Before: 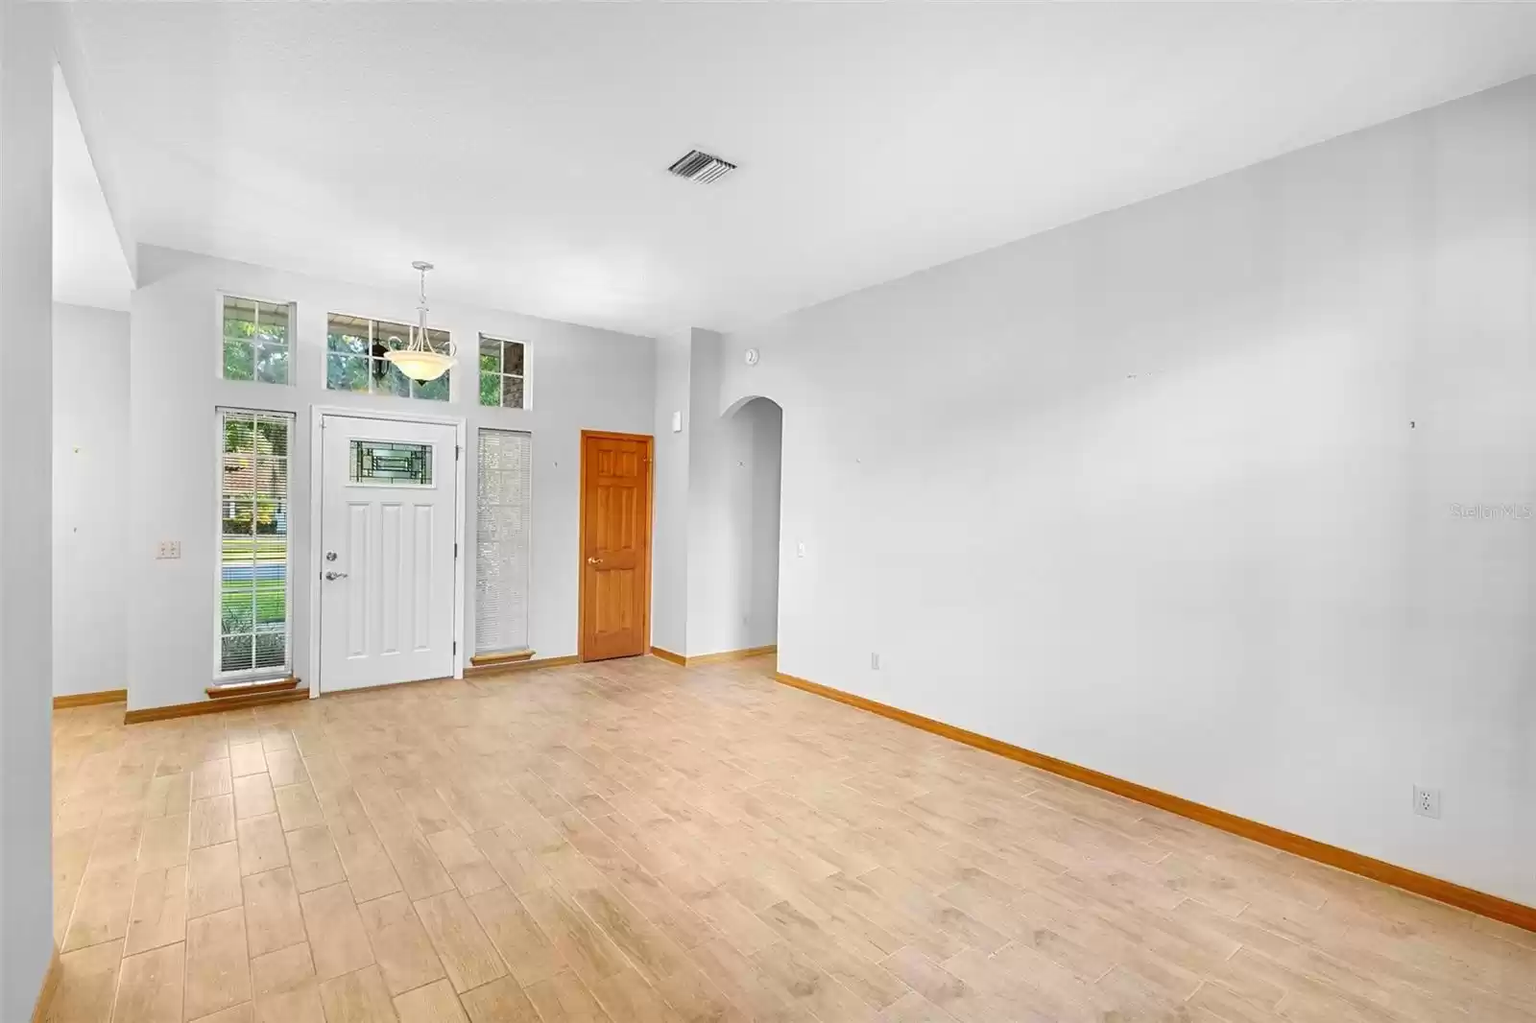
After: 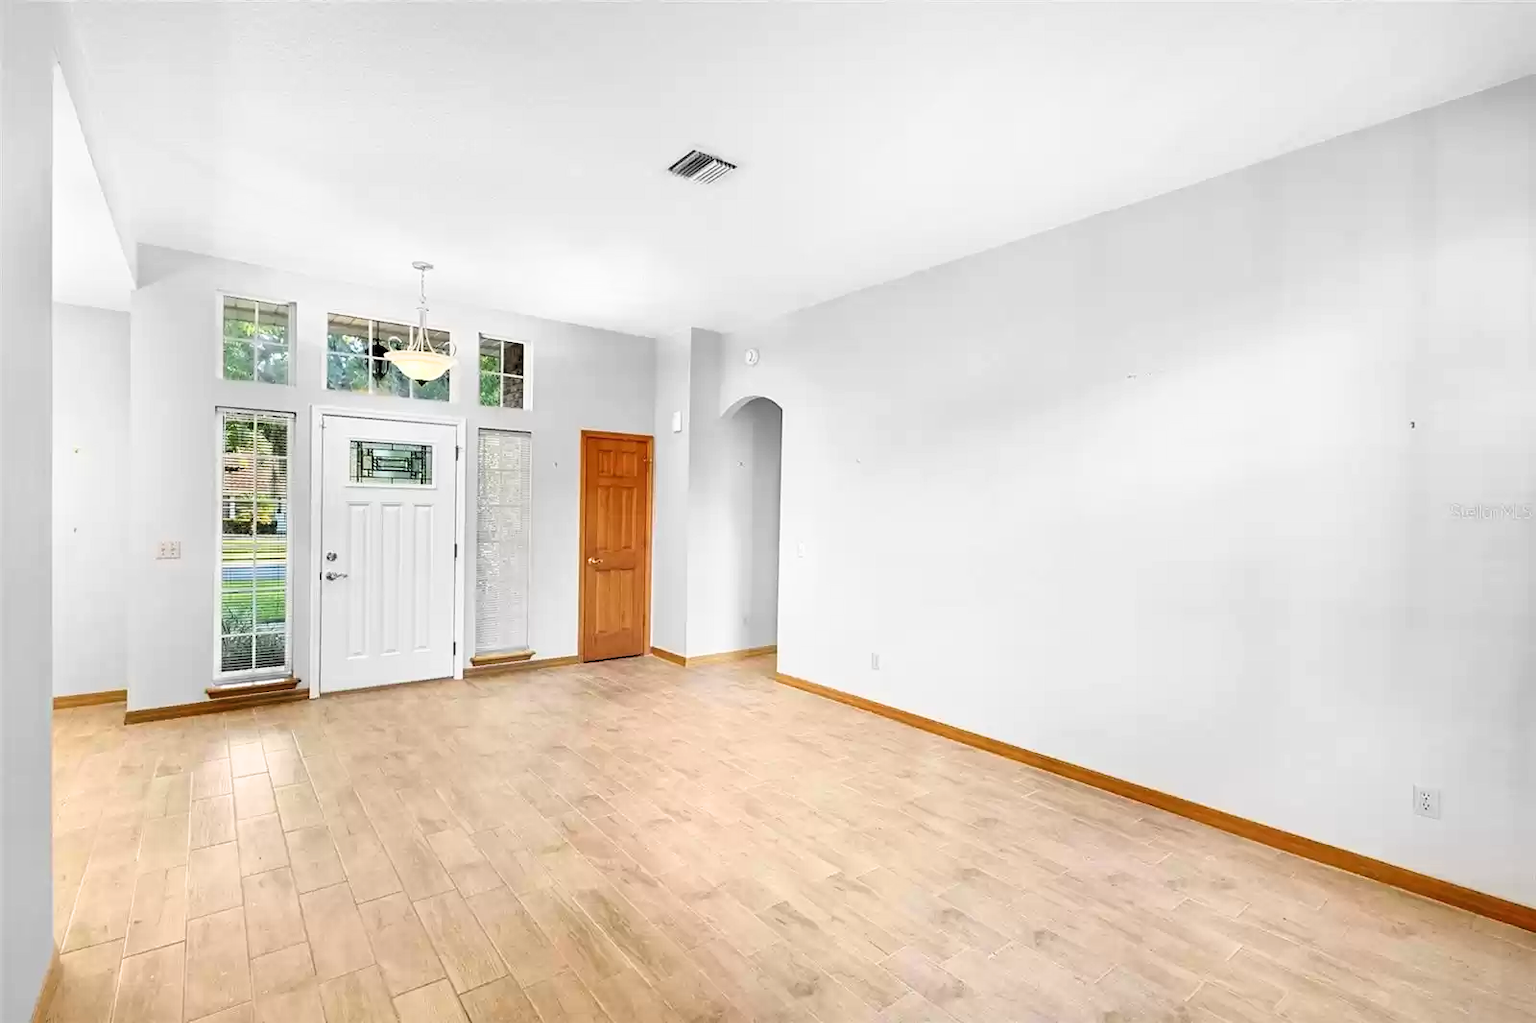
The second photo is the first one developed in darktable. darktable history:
filmic rgb: black relative exposure -8.67 EV, white relative exposure 2.71 EV, threshold 5.95 EV, target black luminance 0%, hardness 6.27, latitude 77.44%, contrast 1.328, shadows ↔ highlights balance -0.364%, enable highlight reconstruction true
